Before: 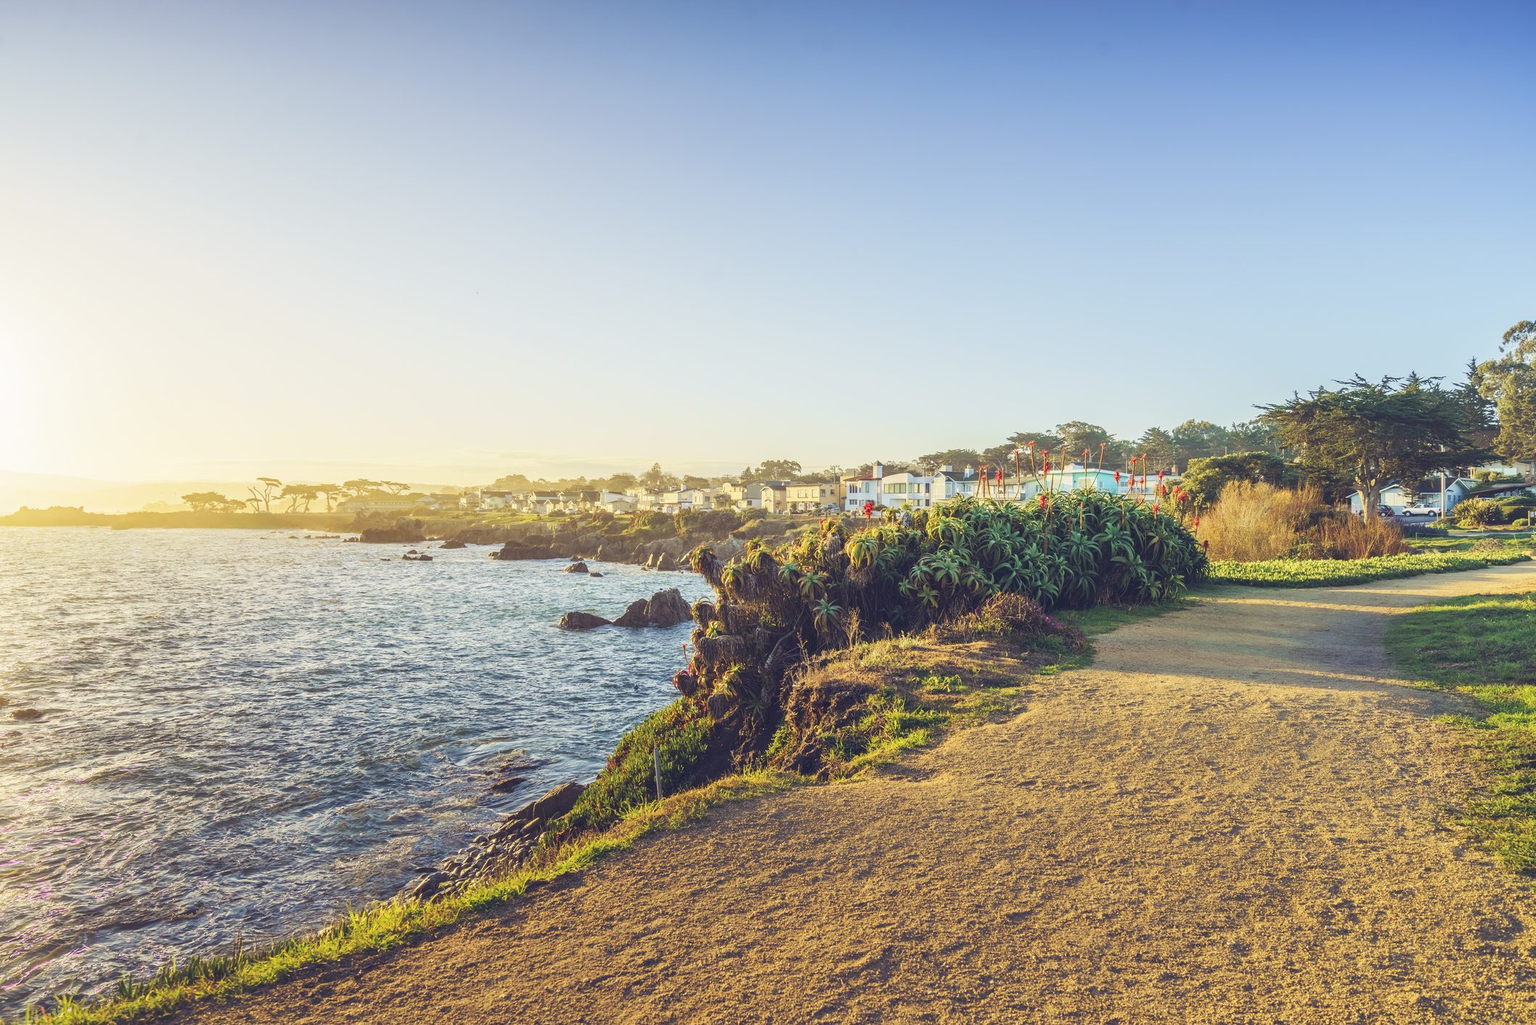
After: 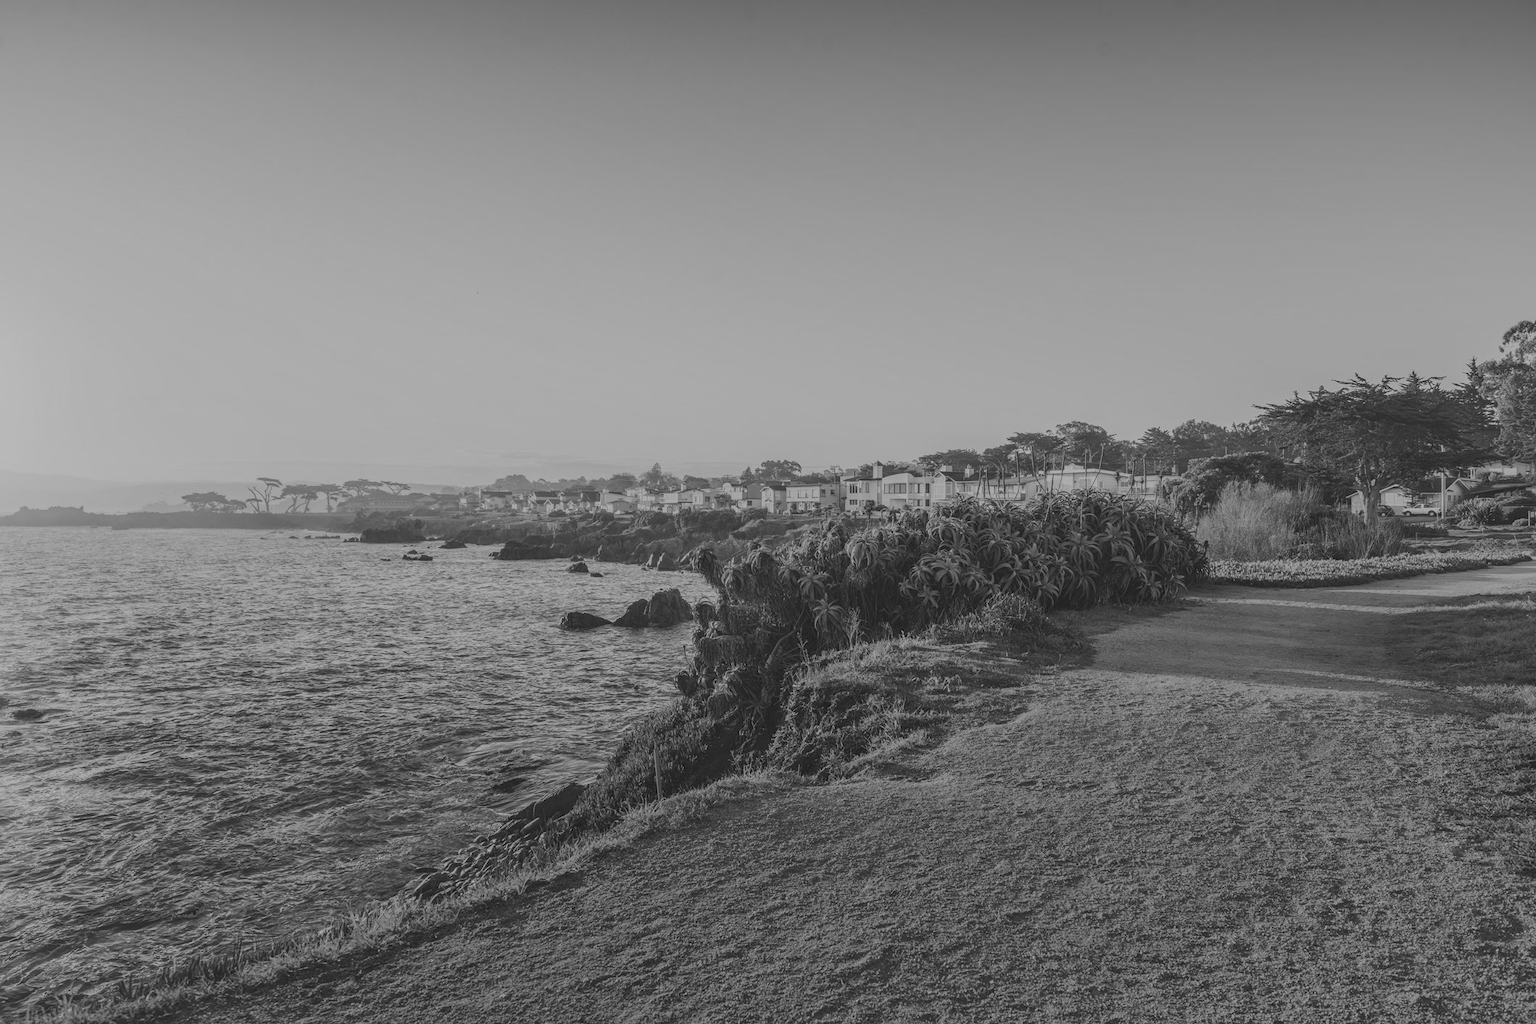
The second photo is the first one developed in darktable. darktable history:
color calibration: output gray [0.267, 0.423, 0.267, 0], x 0.369, y 0.382, temperature 4314.29 K, saturation algorithm version 1 (2020)
tone equalizer: -8 EV -0.003 EV, -7 EV 0.041 EV, -6 EV -0.007 EV, -5 EV 0.006 EV, -4 EV -0.043 EV, -3 EV -0.239 EV, -2 EV -0.682 EV, -1 EV -0.985 EV, +0 EV -0.967 EV
local contrast: highlights 103%, shadows 99%, detail 120%, midtone range 0.2
